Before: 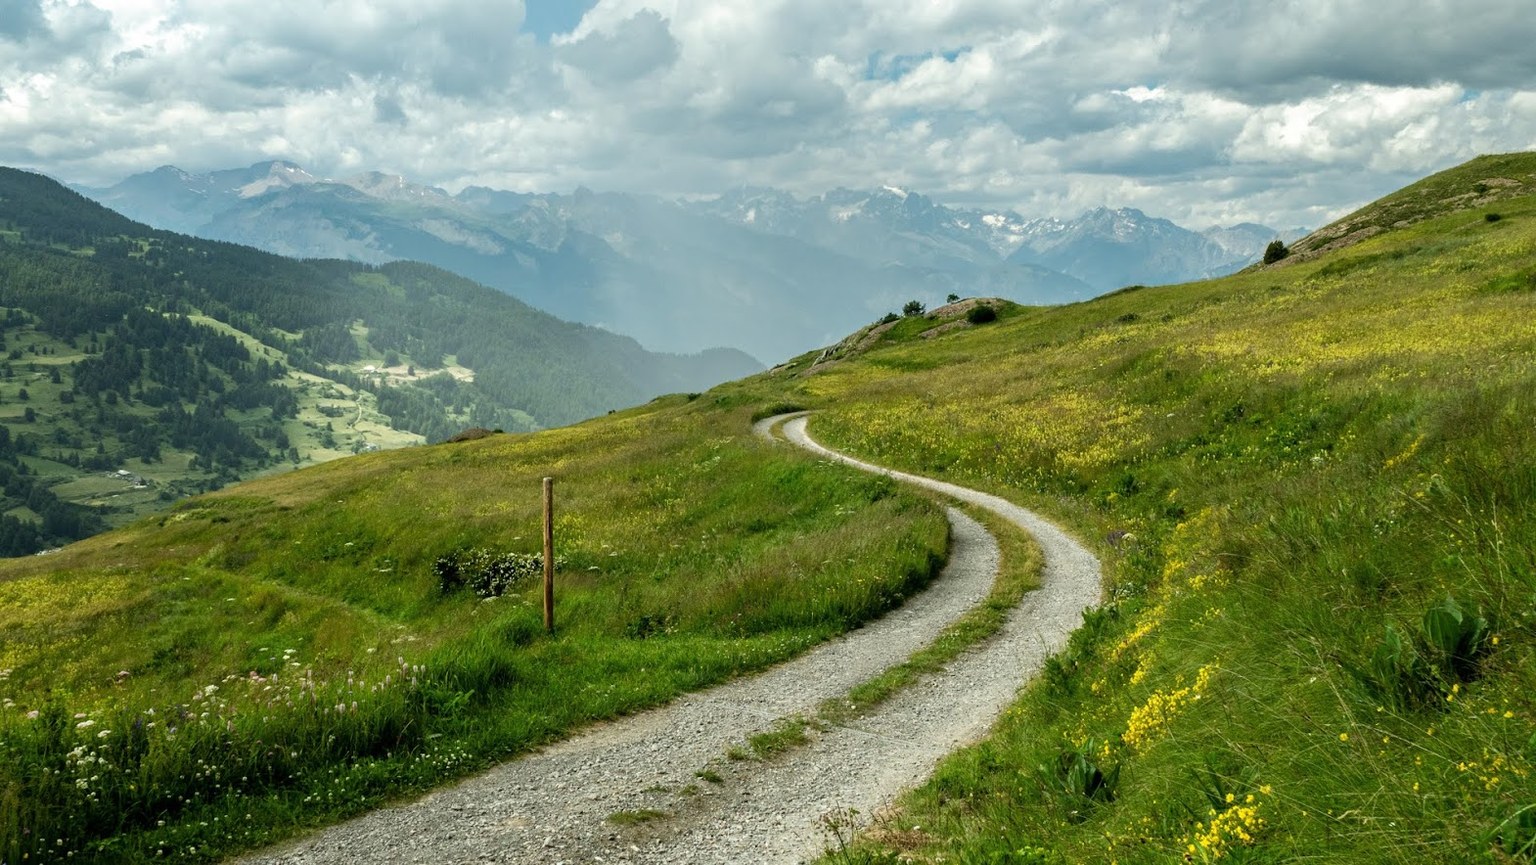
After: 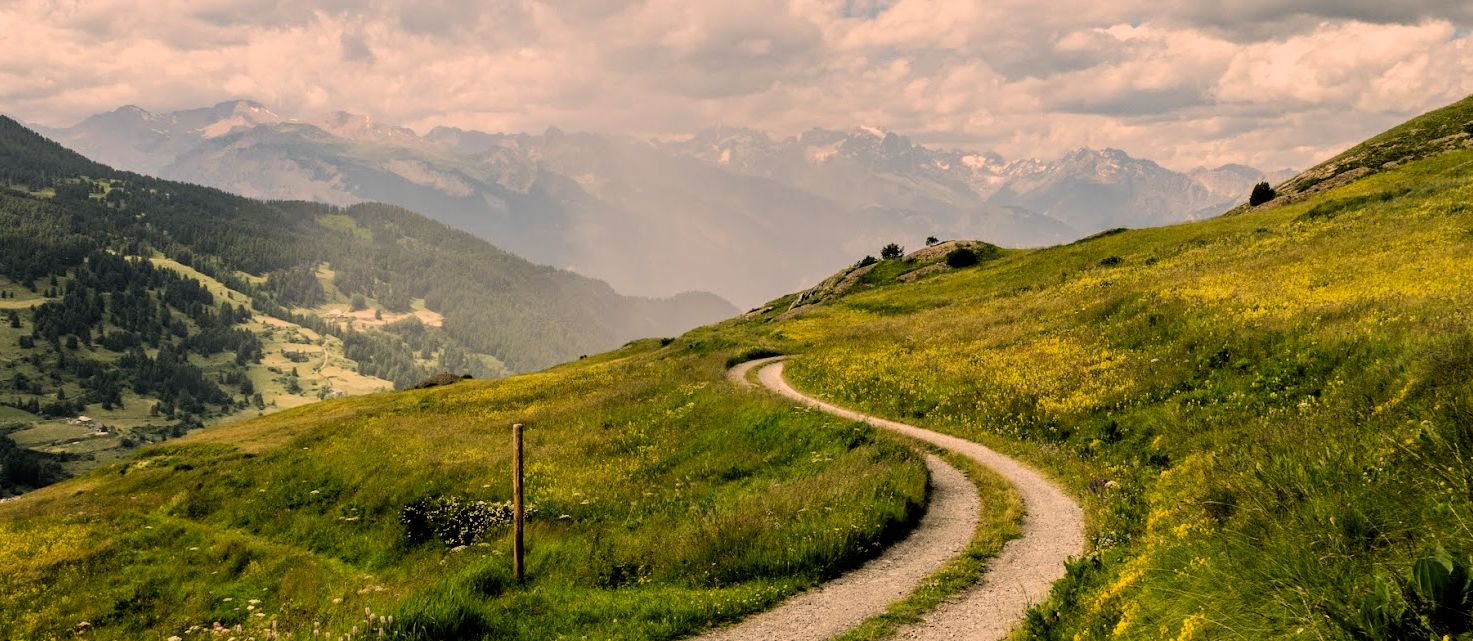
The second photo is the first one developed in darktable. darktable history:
crop: left 2.737%, top 7.287%, right 3.421%, bottom 20.179%
color correction: highlights a* 21.88, highlights b* 22.25
filmic rgb: black relative exposure -5 EV, hardness 2.88, contrast 1.3
